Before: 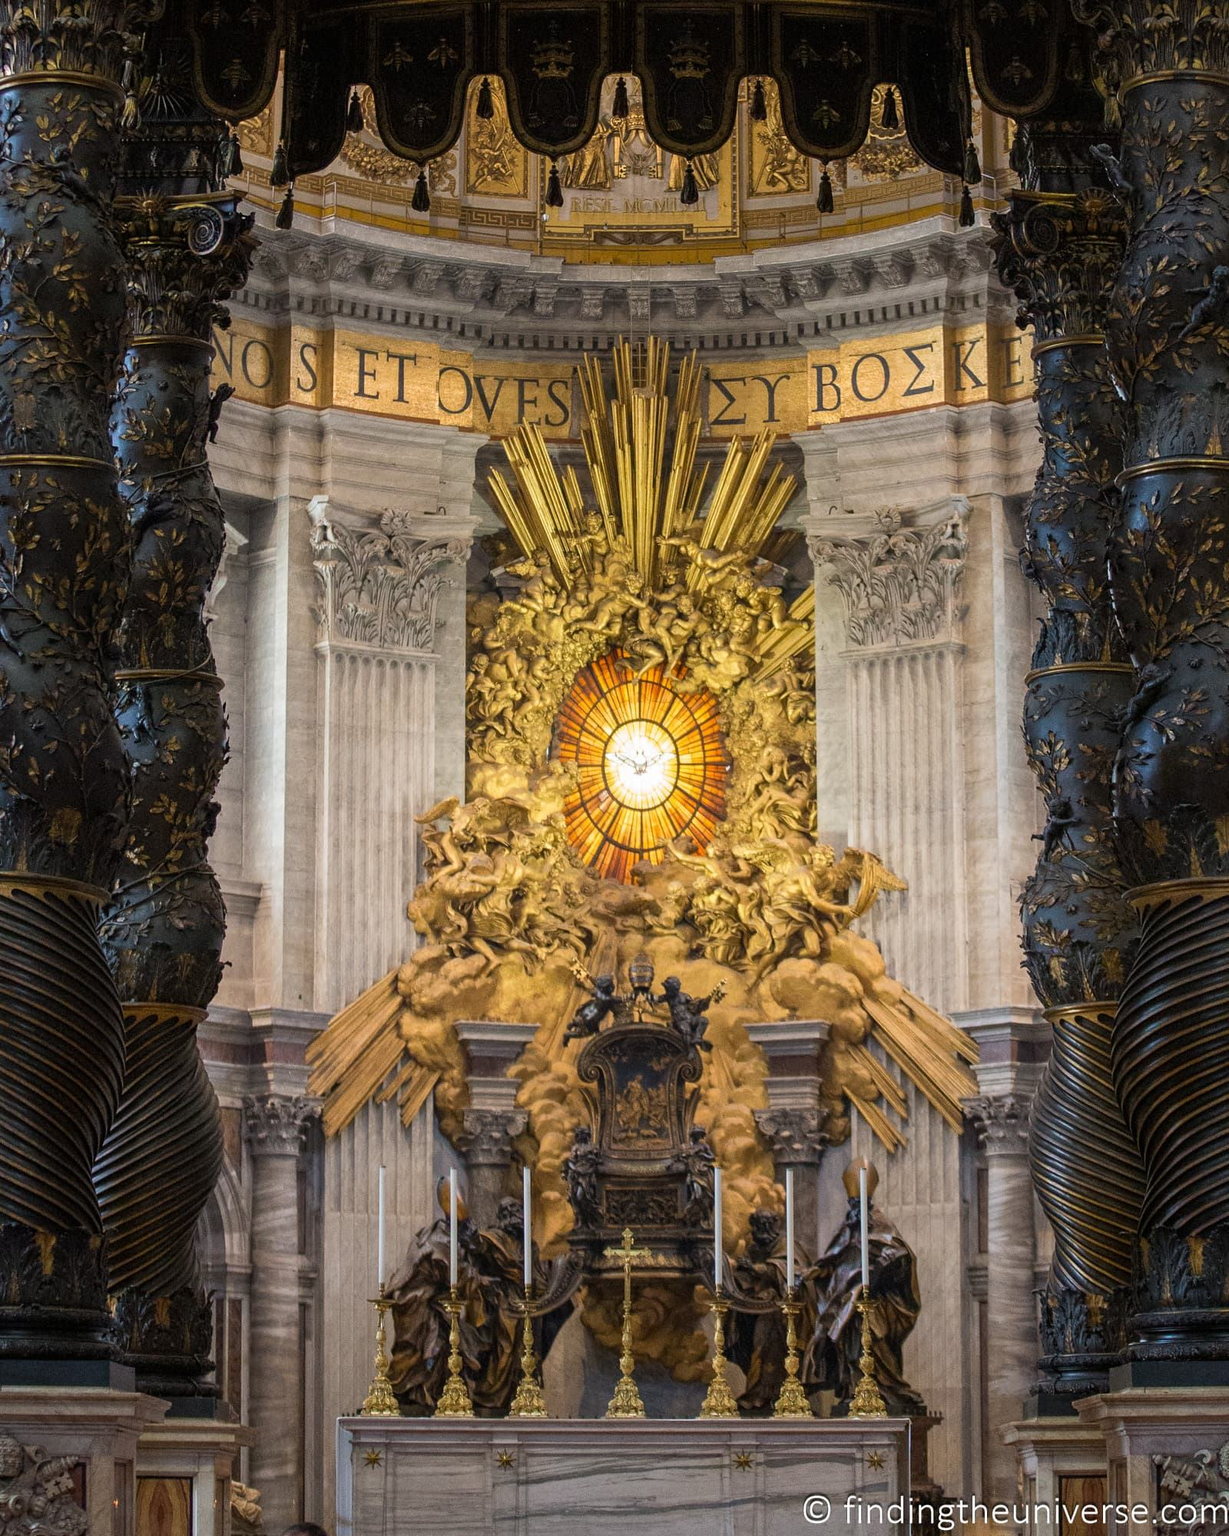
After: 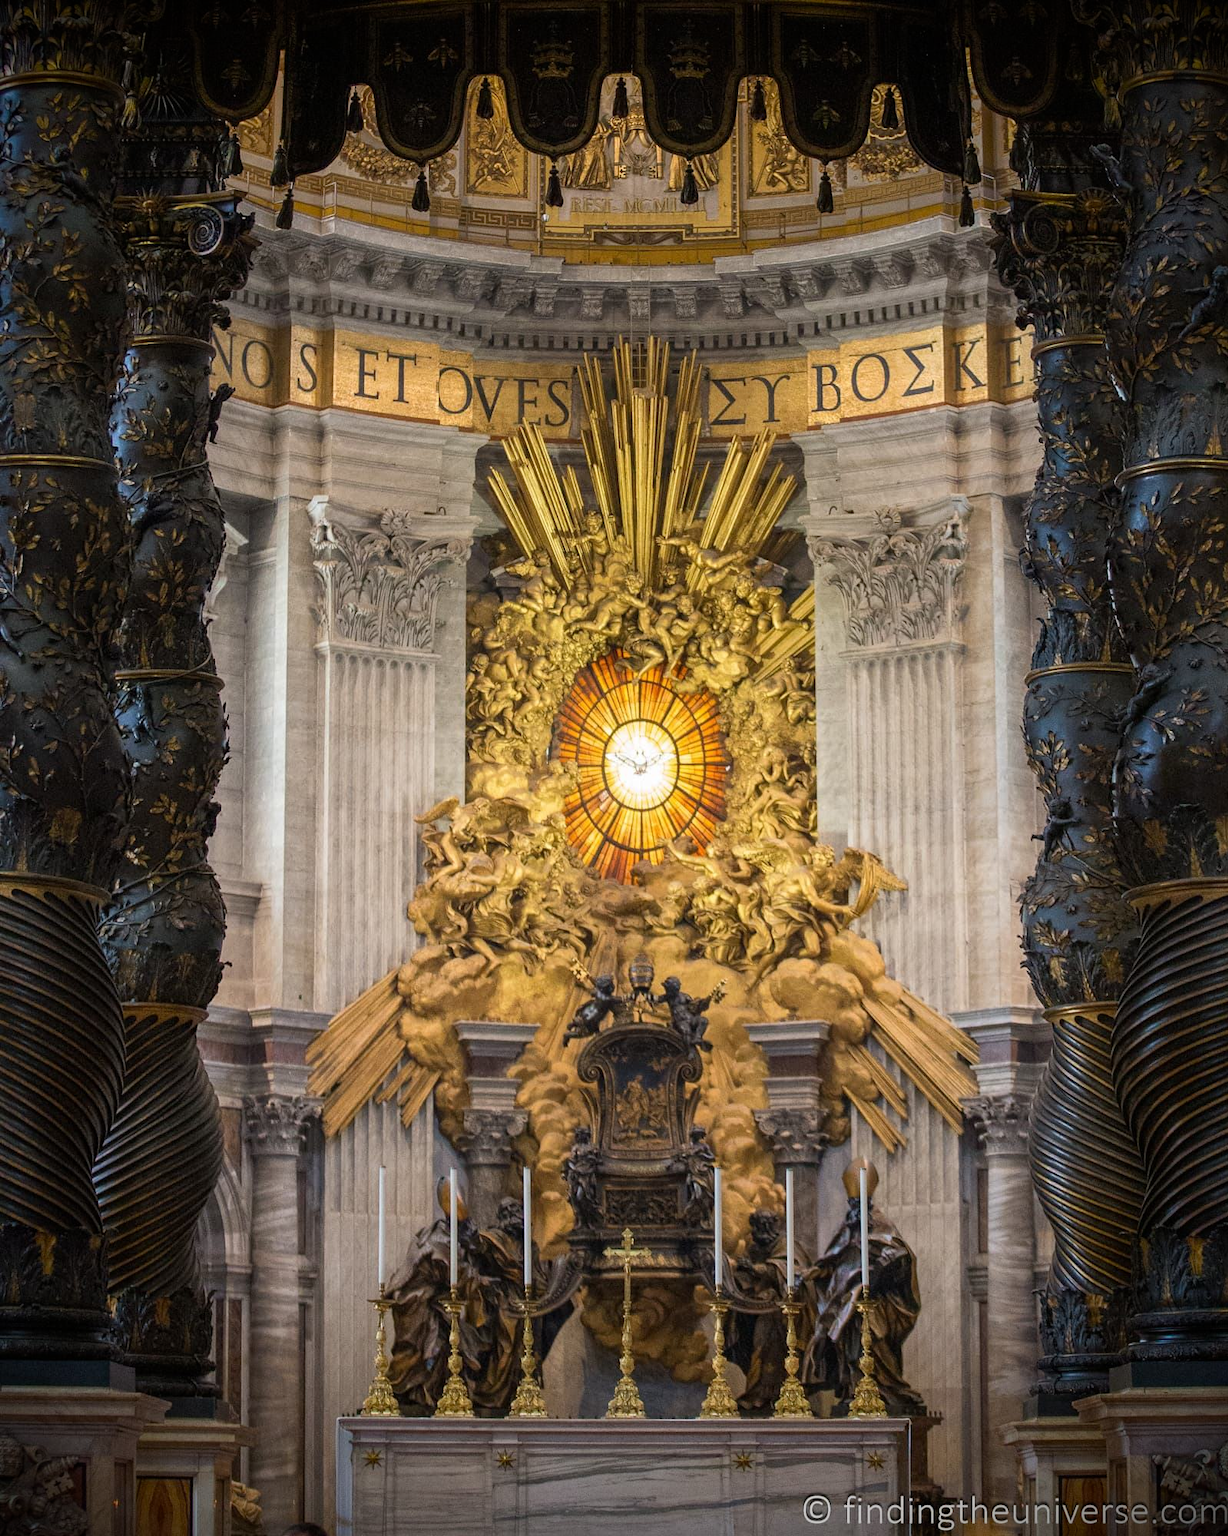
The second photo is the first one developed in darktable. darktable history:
vignetting: brightness -0.998, saturation 0.491
